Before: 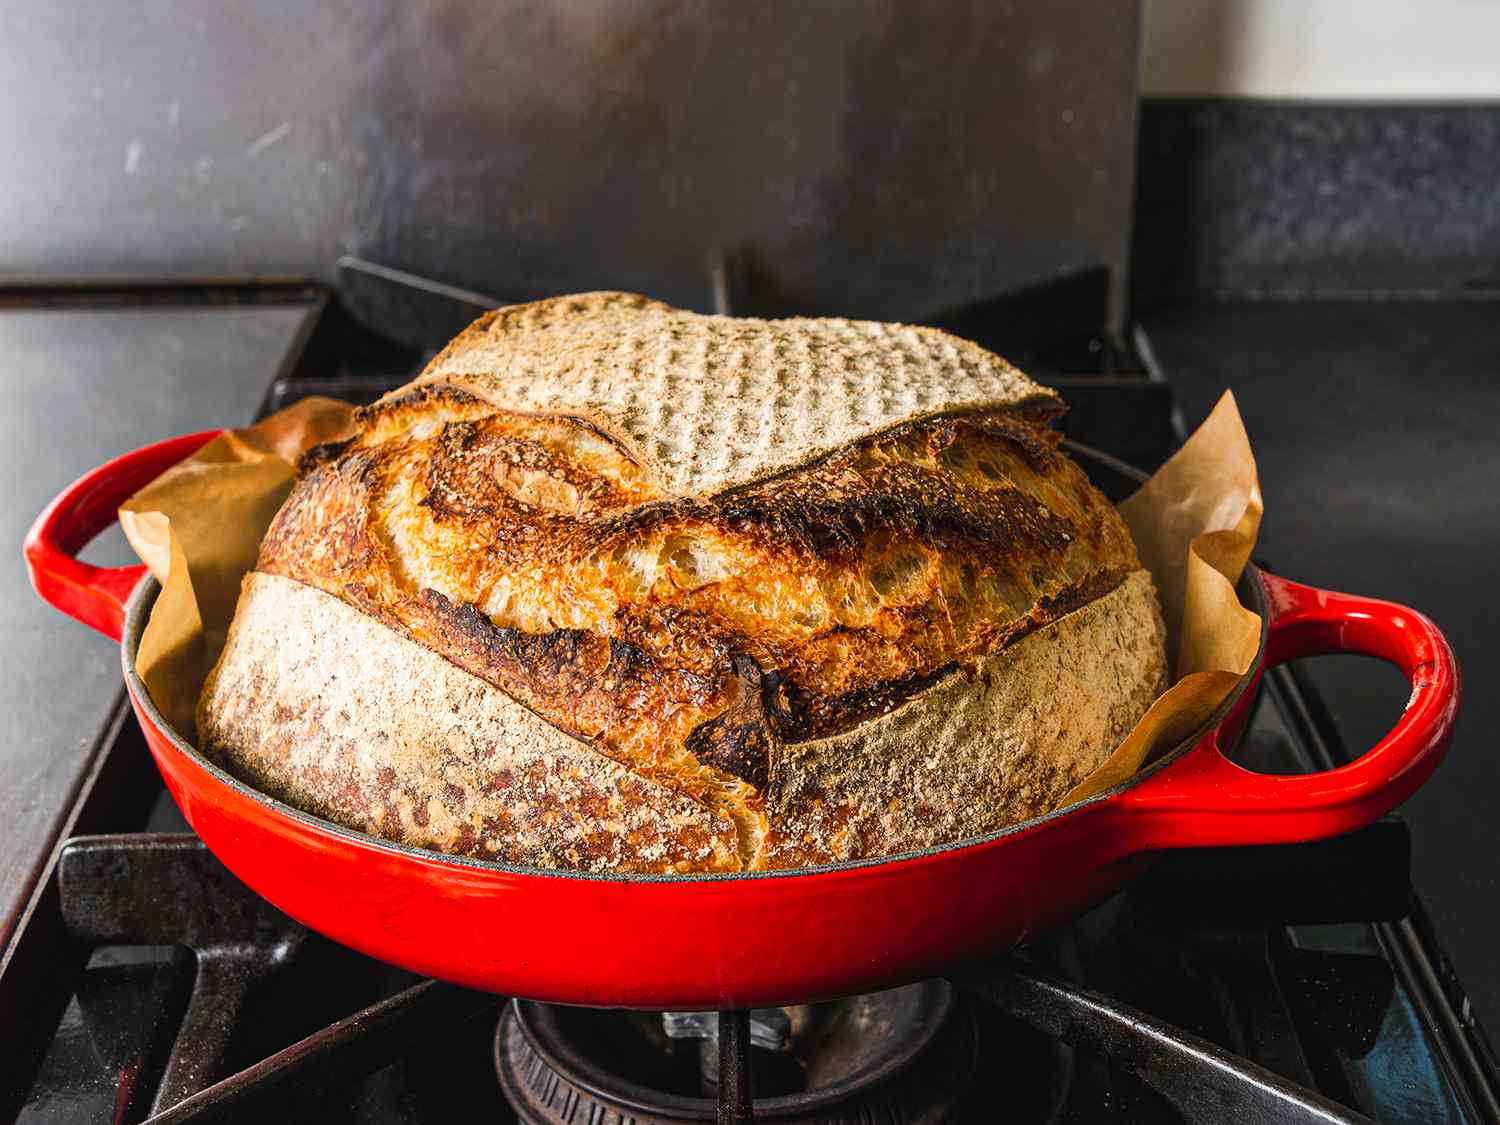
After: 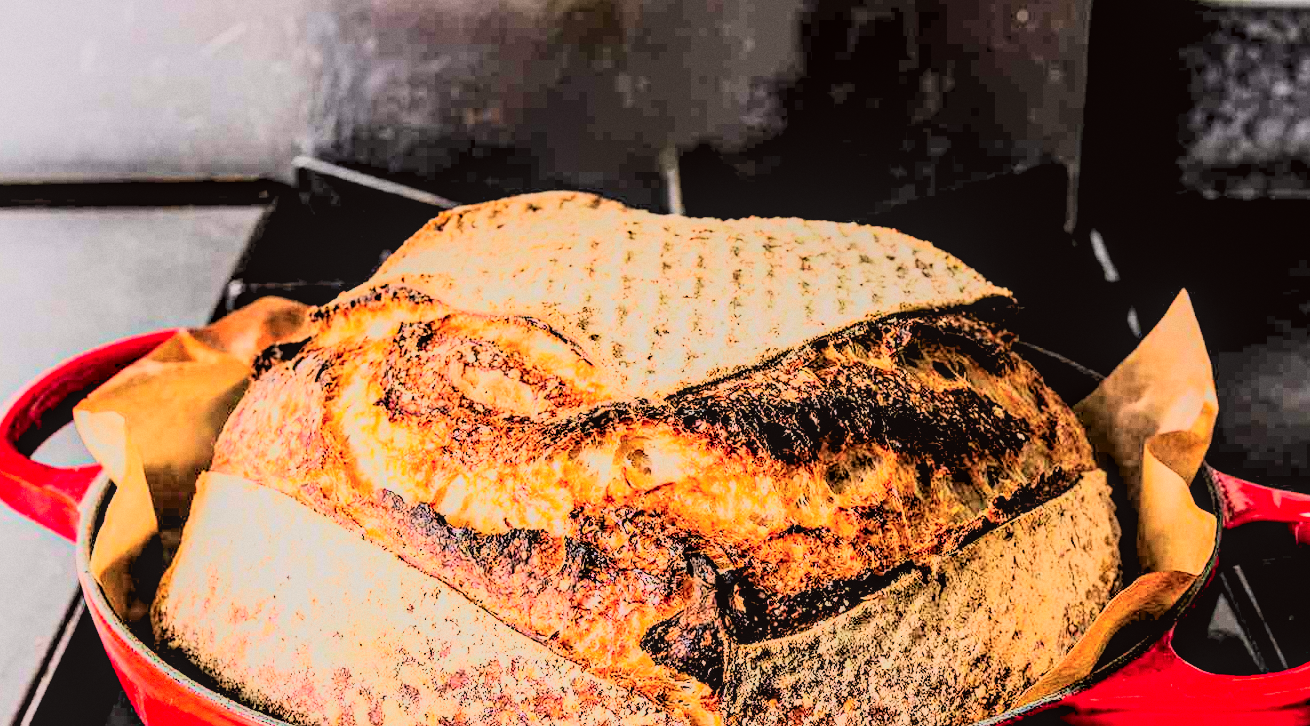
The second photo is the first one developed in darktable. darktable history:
tone equalizer: on, module defaults
grain: coarseness 0.09 ISO, strength 16.61%
tone curve: curves: ch0 [(0, 0.019) (0.204, 0.162) (0.491, 0.519) (0.748, 0.765) (1, 0.919)]; ch1 [(0, 0) (0.179, 0.173) (0.322, 0.32) (0.442, 0.447) (0.496, 0.504) (0.566, 0.585) (0.761, 0.803) (1, 1)]; ch2 [(0, 0) (0.434, 0.447) (0.483, 0.487) (0.555, 0.563) (0.697, 0.68) (1, 1)], color space Lab, independent channels, preserve colors none
rgb curve: curves: ch0 [(0, 0) (0.21, 0.15) (0.24, 0.21) (0.5, 0.75) (0.75, 0.96) (0.89, 0.99) (1, 1)]; ch1 [(0, 0.02) (0.21, 0.13) (0.25, 0.2) (0.5, 0.67) (0.75, 0.9) (0.89, 0.97) (1, 1)]; ch2 [(0, 0.02) (0.21, 0.13) (0.25, 0.2) (0.5, 0.67) (0.75, 0.9) (0.89, 0.97) (1, 1)], compensate middle gray true
crop: left 3.015%, top 8.969%, right 9.647%, bottom 26.457%
local contrast: on, module defaults
rgb levels: preserve colors sum RGB, levels [[0.038, 0.433, 0.934], [0, 0.5, 1], [0, 0.5, 1]]
